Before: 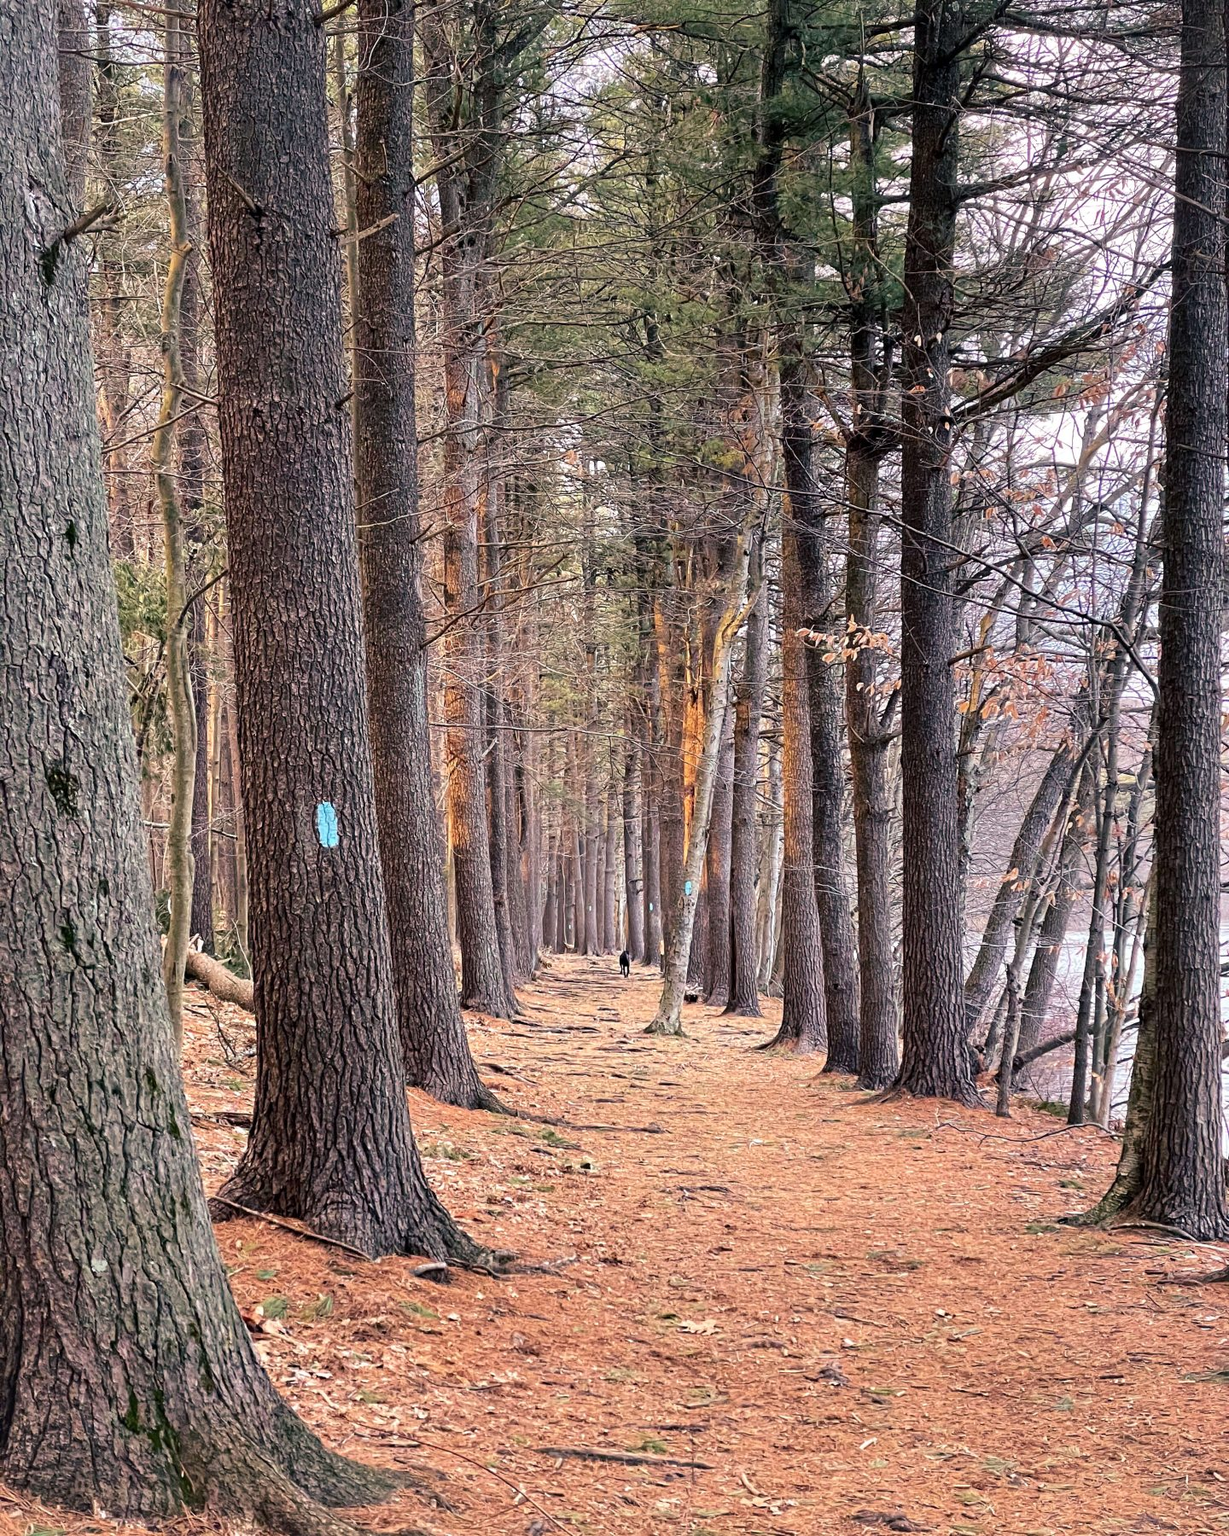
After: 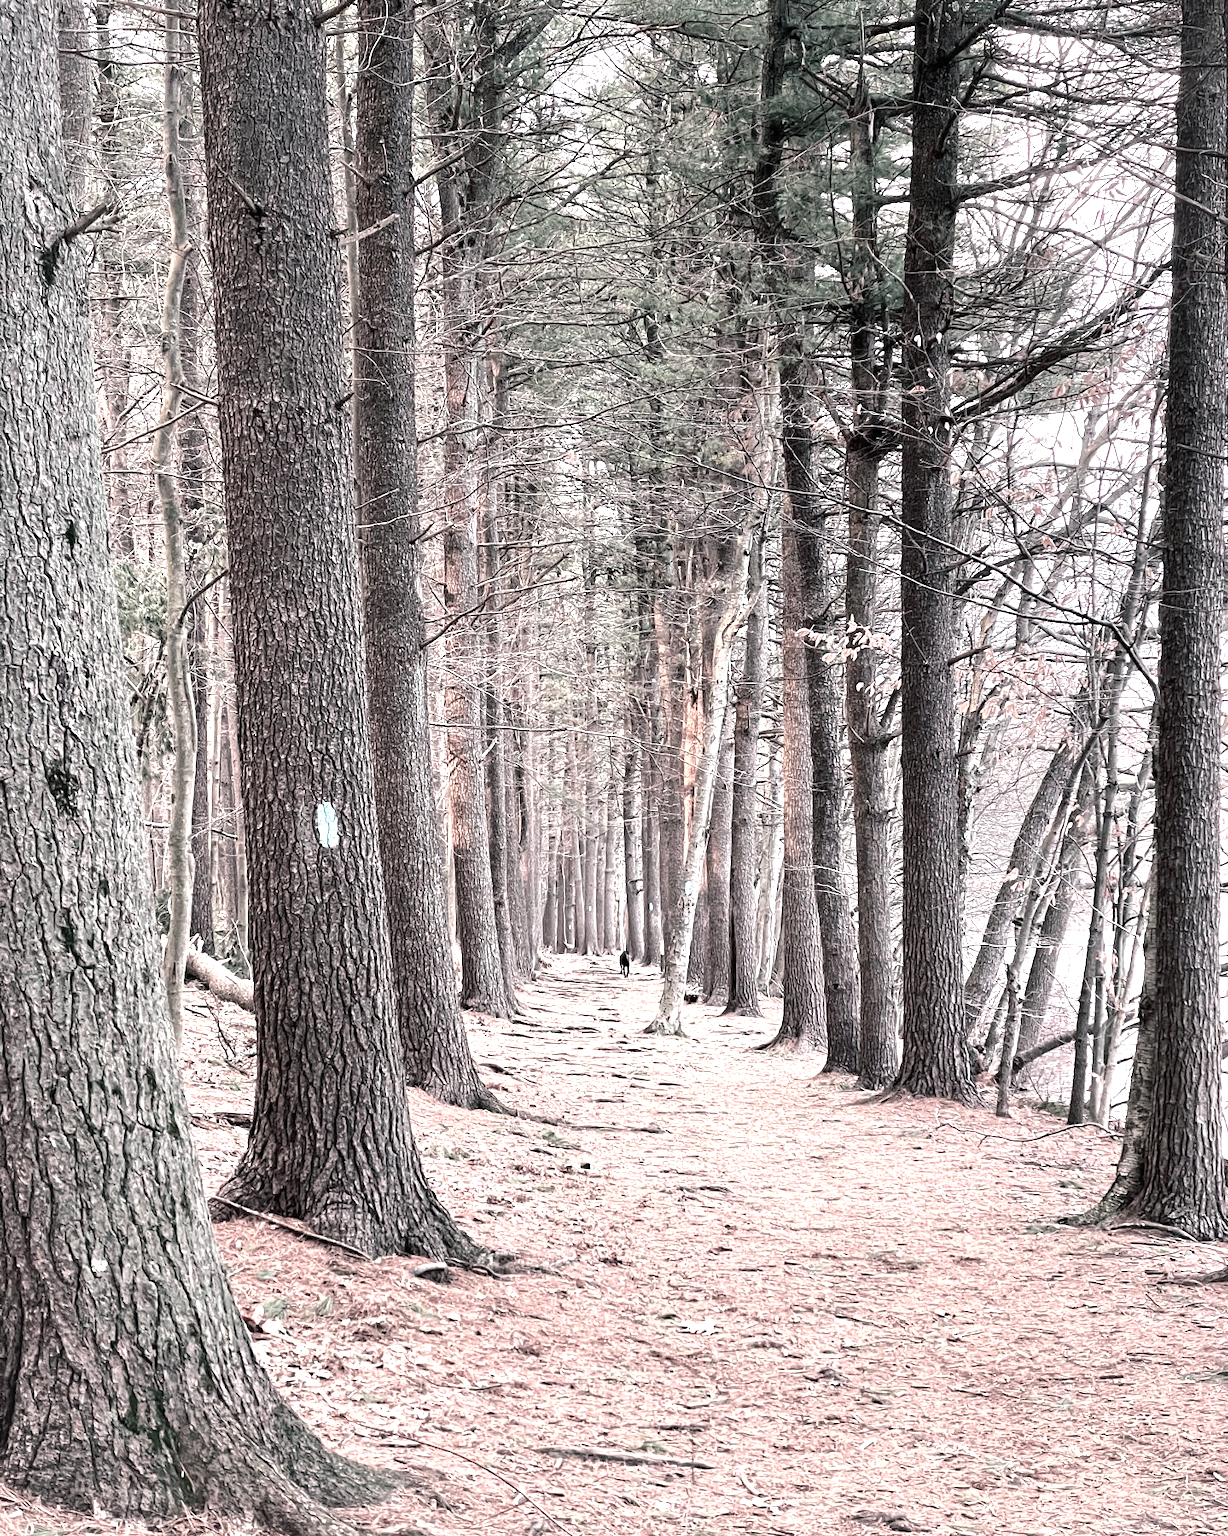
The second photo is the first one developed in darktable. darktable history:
contrast brightness saturation: saturation 0.5
color contrast: green-magenta contrast 0.3, blue-yellow contrast 0.15
exposure: black level correction 0, exposure 1 EV, compensate exposure bias true, compensate highlight preservation false
